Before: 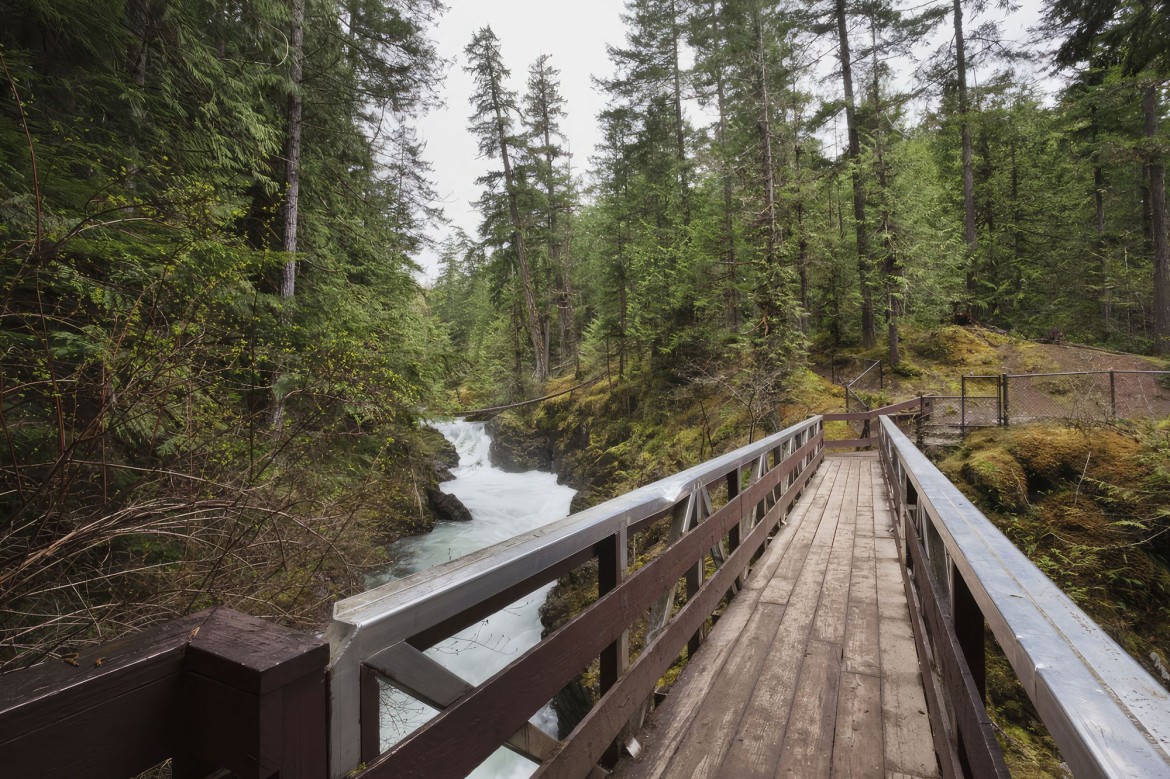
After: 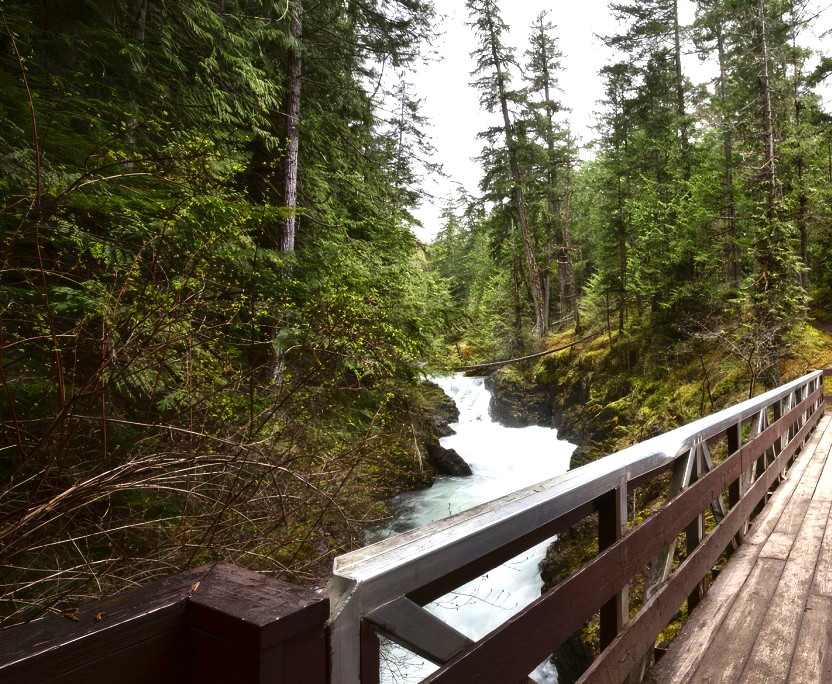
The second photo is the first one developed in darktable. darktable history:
contrast brightness saturation: contrast 0.1, brightness -0.26, saturation 0.14
exposure: black level correction 0, exposure 0.9 EV, compensate exposure bias true, compensate highlight preservation false
crop: top 5.803%, right 27.864%, bottom 5.804%
